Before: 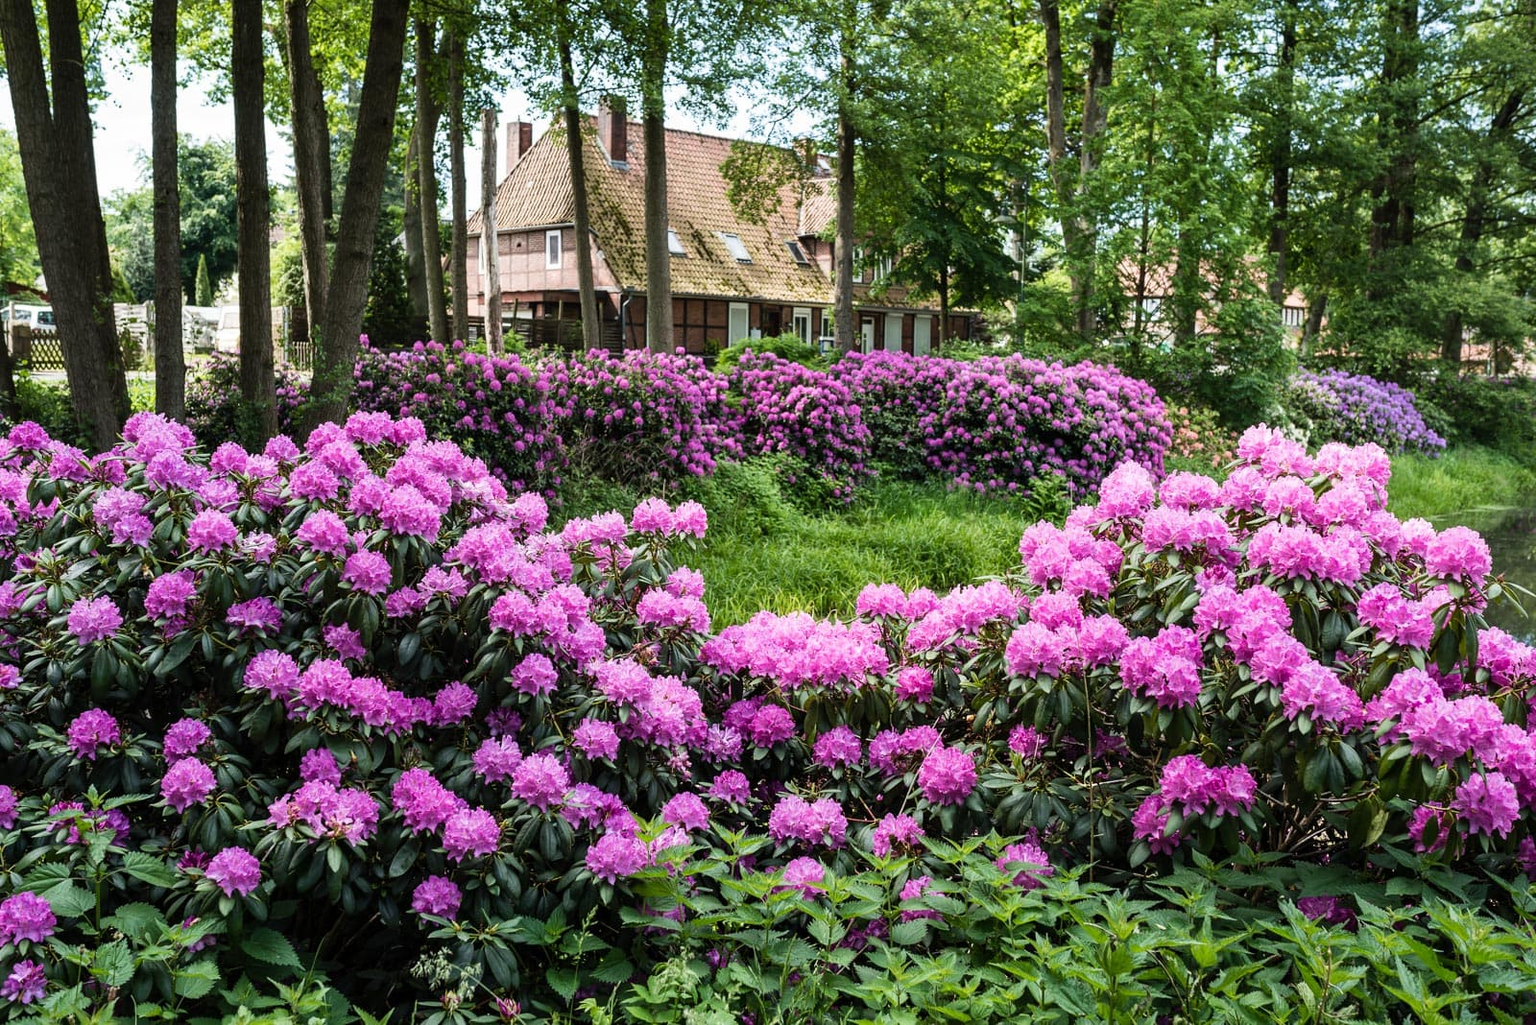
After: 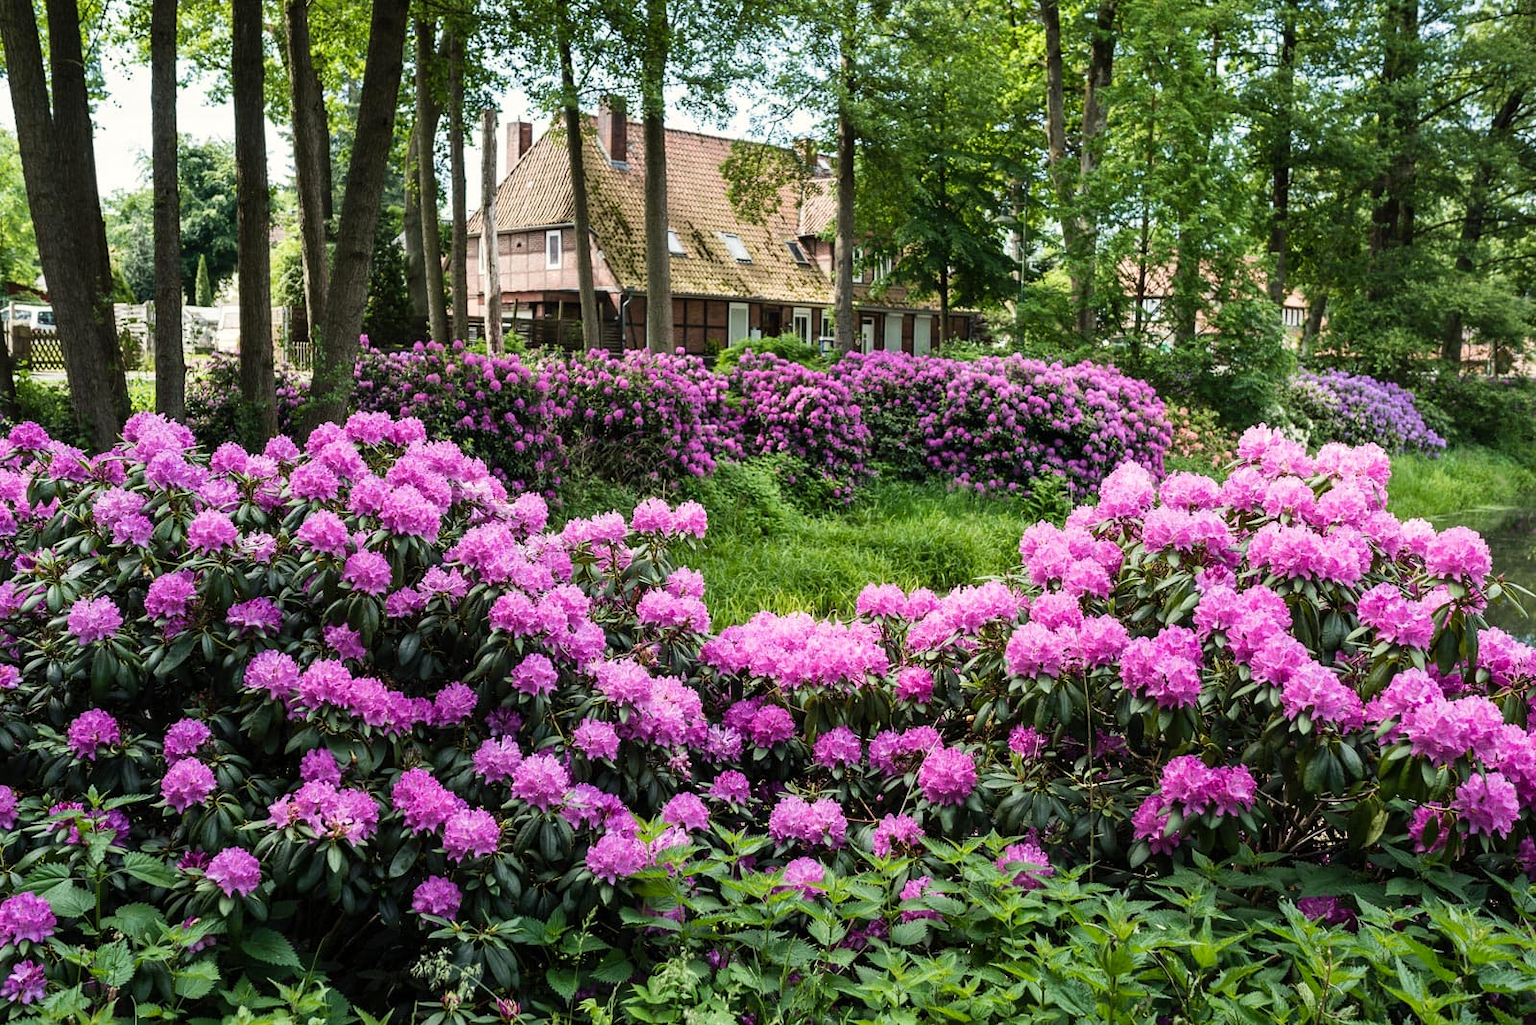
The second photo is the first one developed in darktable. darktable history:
color correction: highlights b* 2.97
